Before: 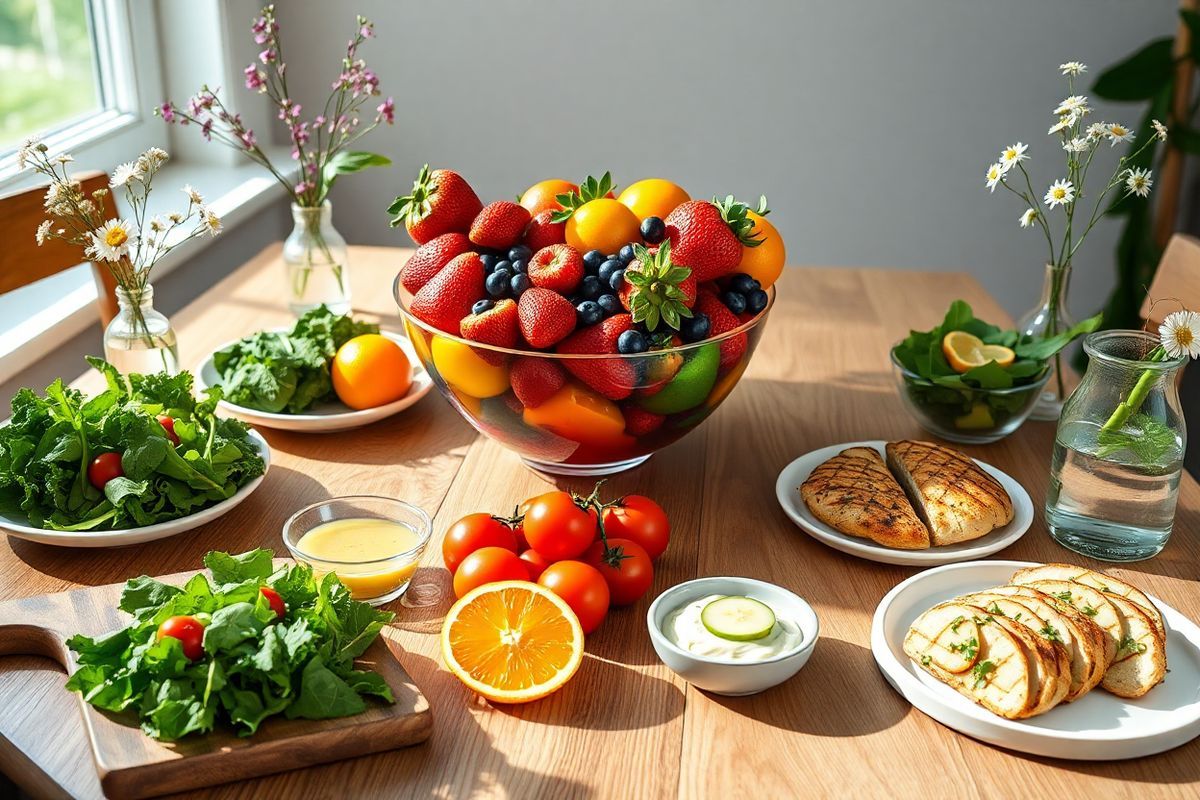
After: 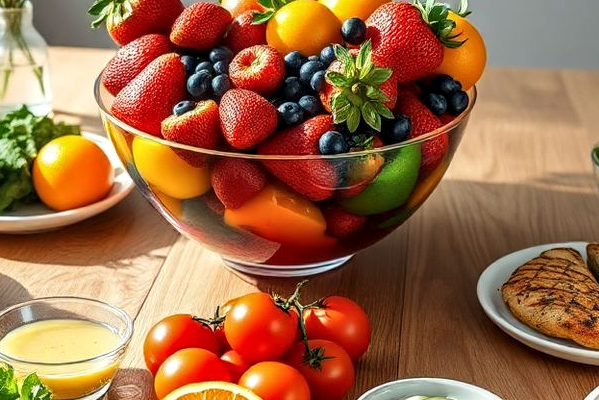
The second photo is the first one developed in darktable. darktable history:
crop: left 25%, top 25%, right 25%, bottom 25%
local contrast: on, module defaults
